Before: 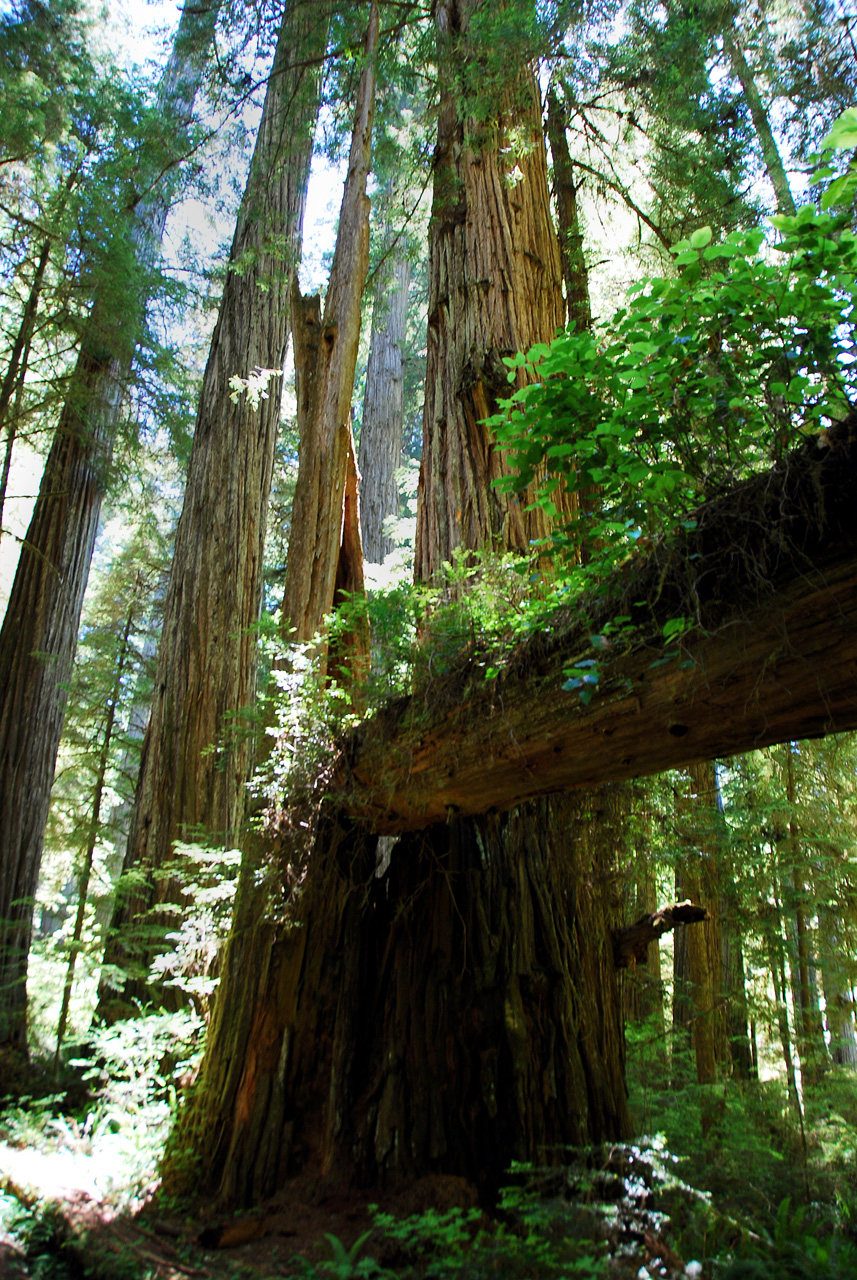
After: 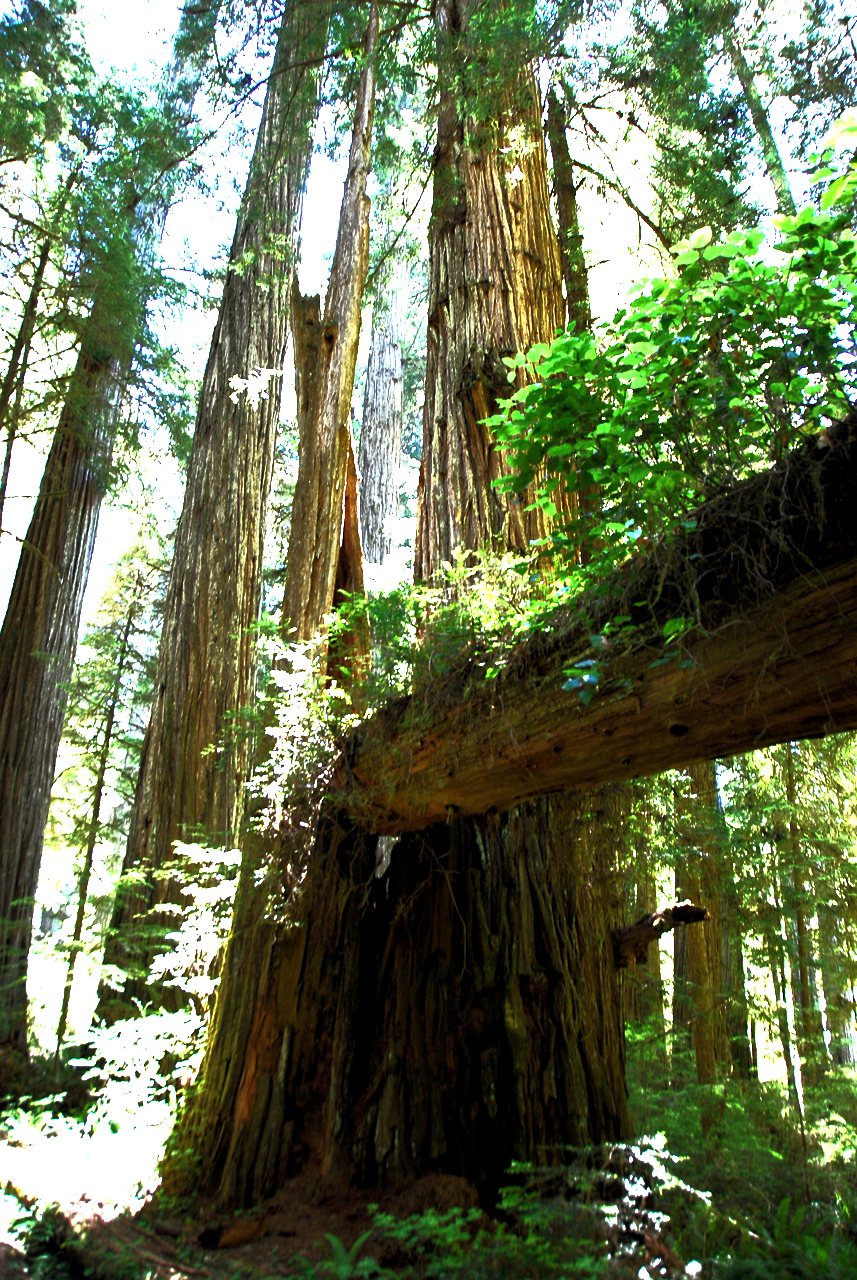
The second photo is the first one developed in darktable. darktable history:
exposure: black level correction 0.001, exposure 0.5 EV, compensate exposure bias true, compensate highlight preservation false
base curve: curves: ch0 [(0, 0) (0.564, 0.291) (0.802, 0.731) (1, 1)]
